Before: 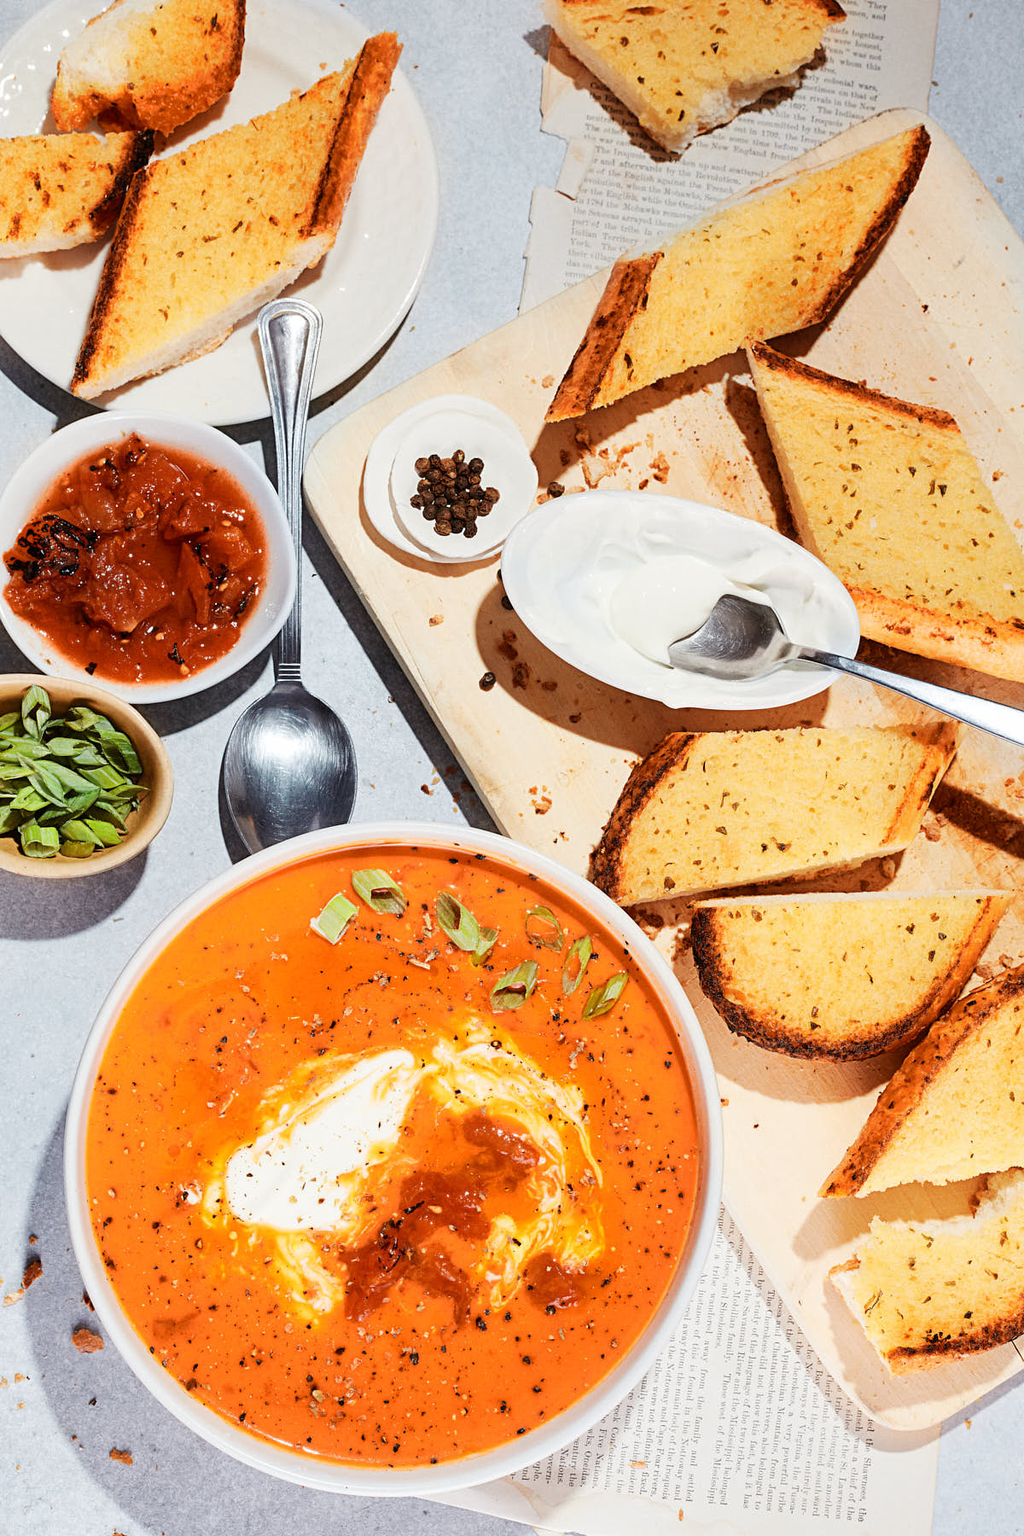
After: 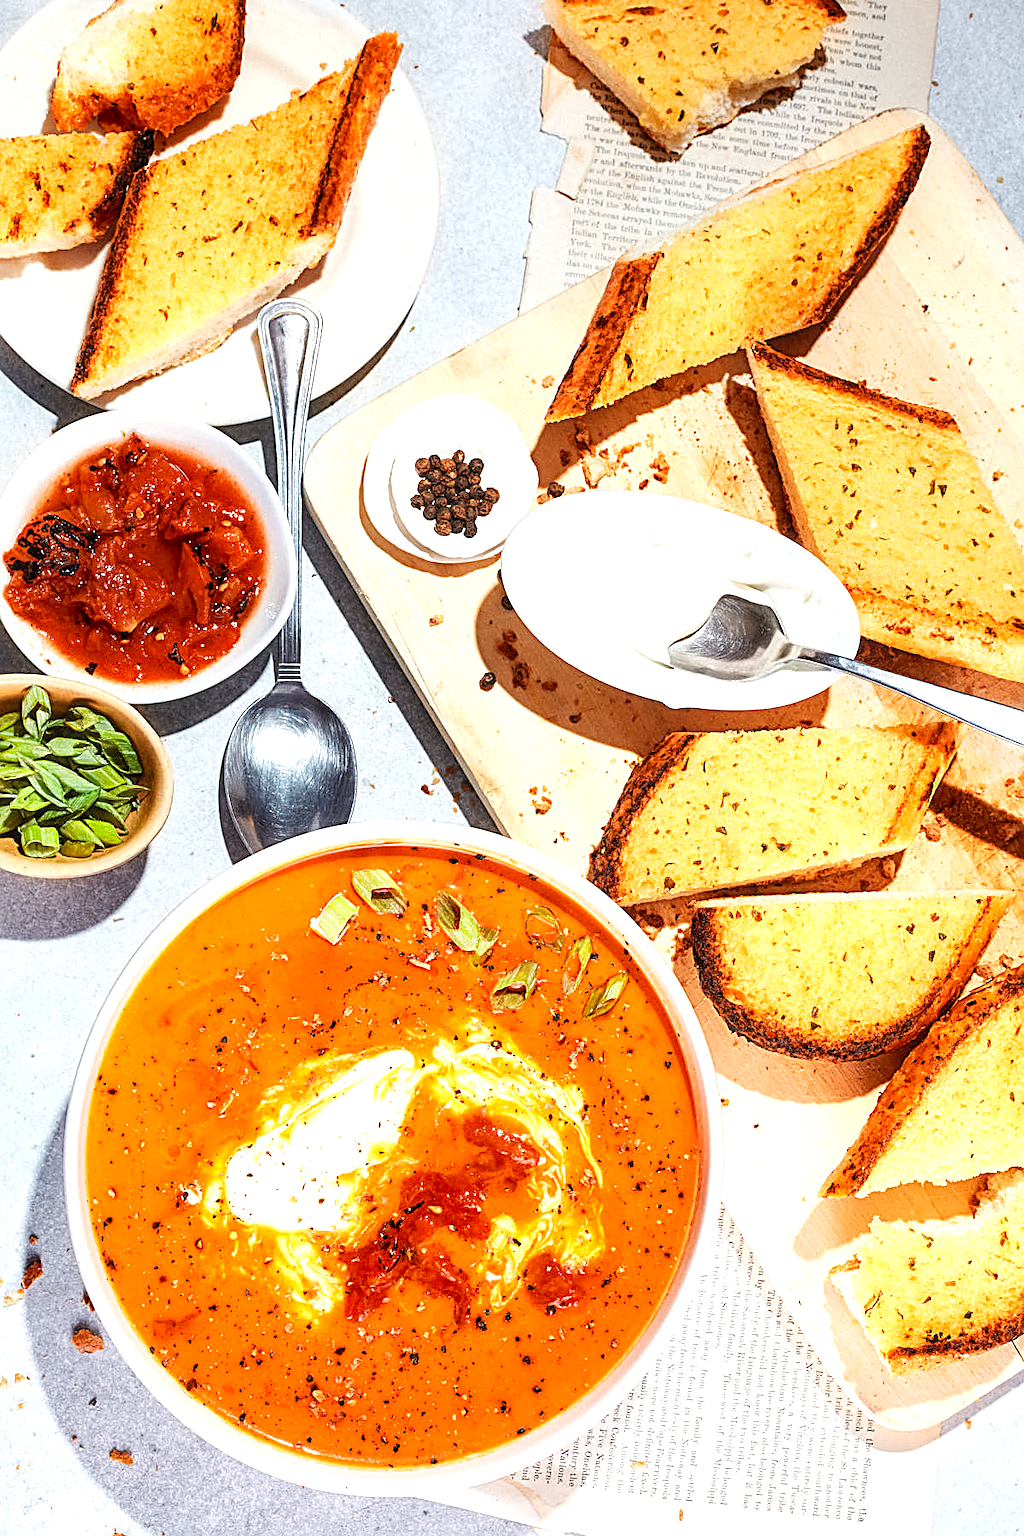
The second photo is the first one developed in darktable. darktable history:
exposure: black level correction 0, exposure 0.5 EV, compensate exposure bias true, compensate highlight preservation false
contrast brightness saturation: saturation 0.122
sharpen: on, module defaults
local contrast: detail 130%
